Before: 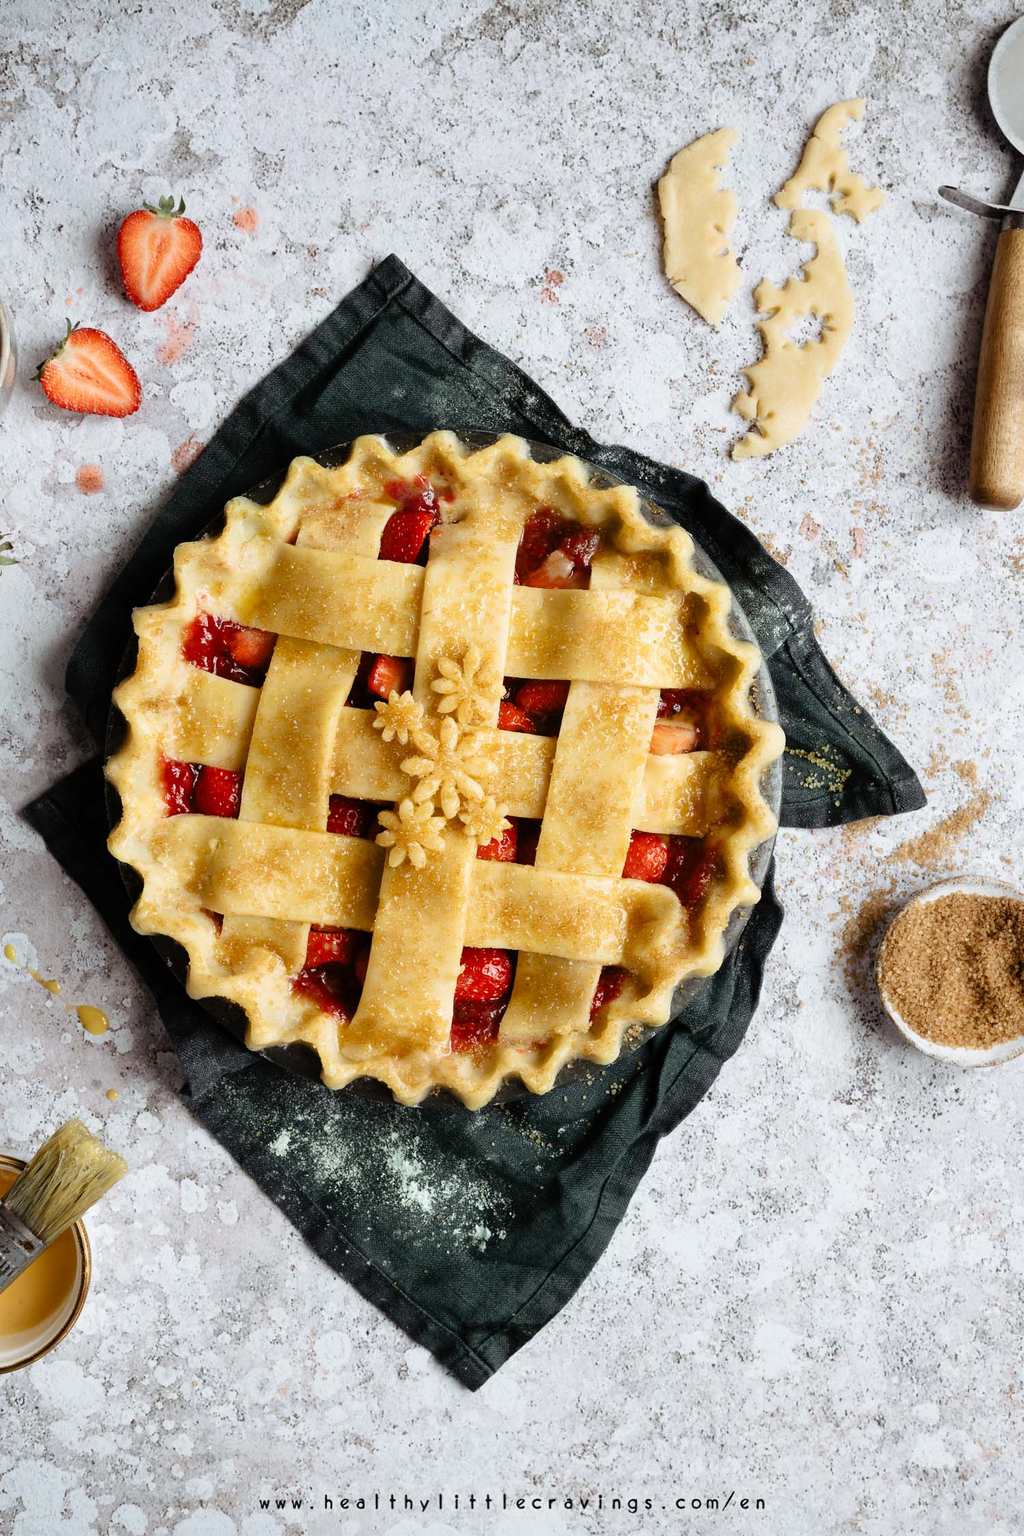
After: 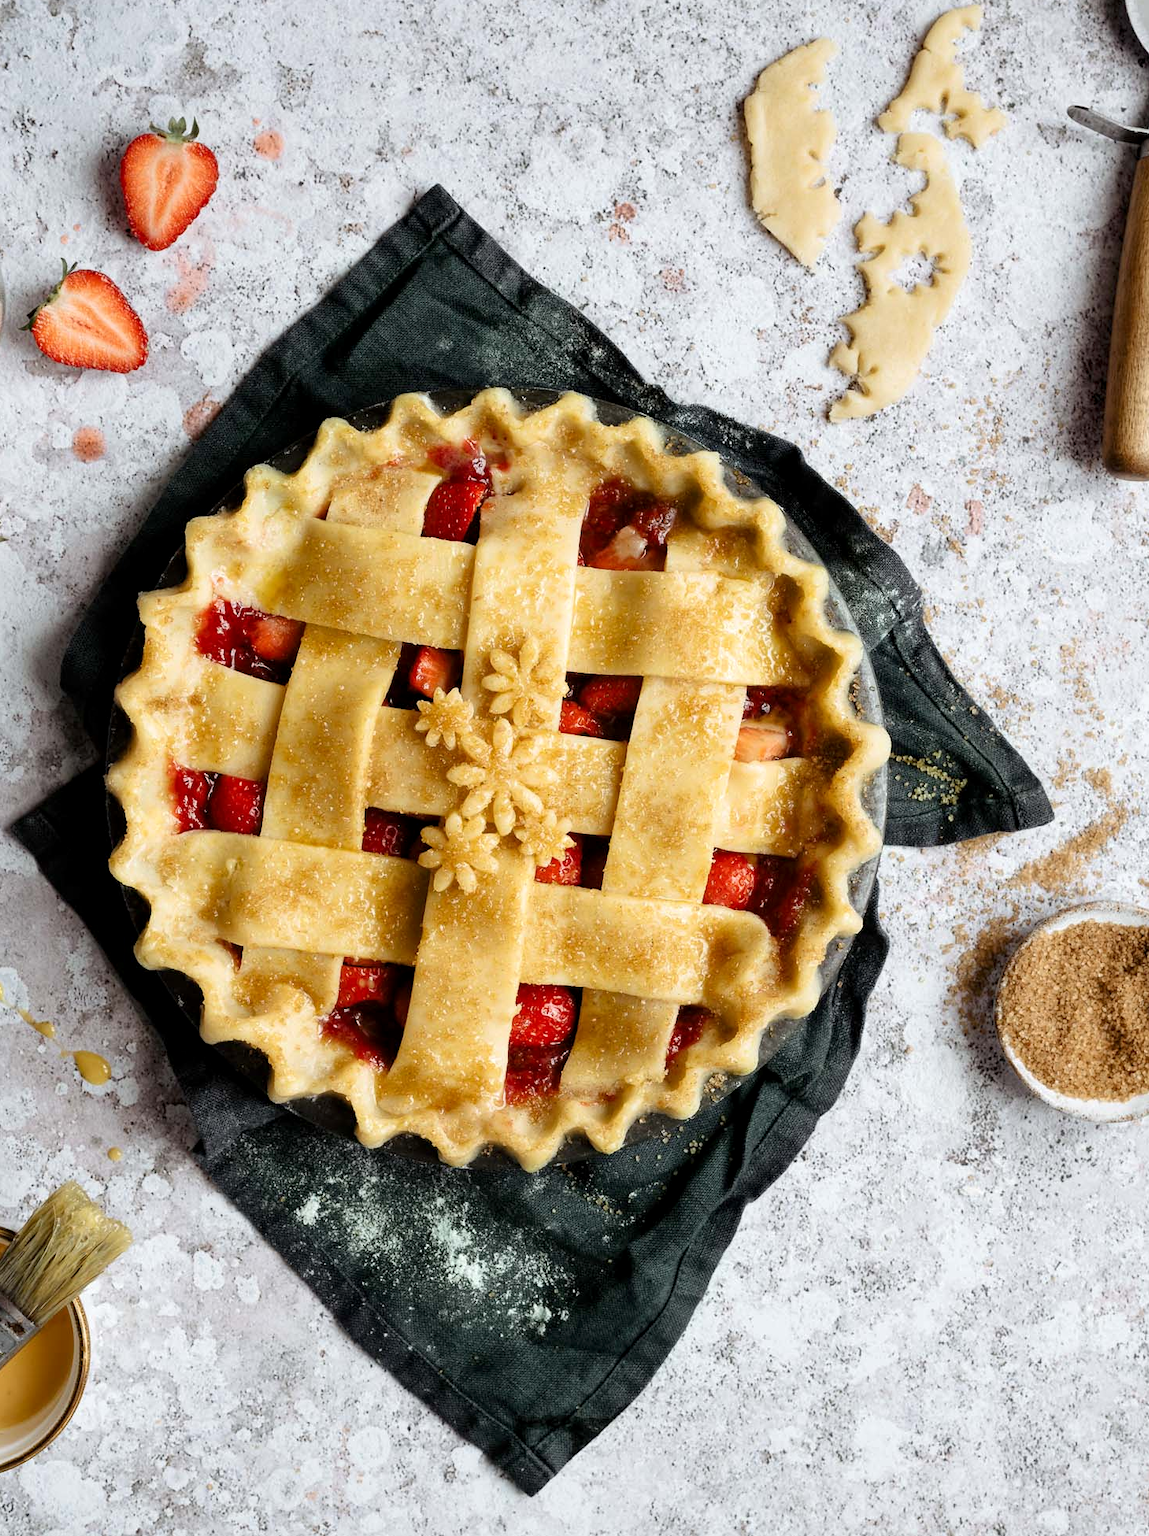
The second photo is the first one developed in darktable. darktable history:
local contrast: highlights 103%, shadows 102%, detail 120%, midtone range 0.2
crop: left 1.275%, top 6.158%, right 1.349%, bottom 7.089%
